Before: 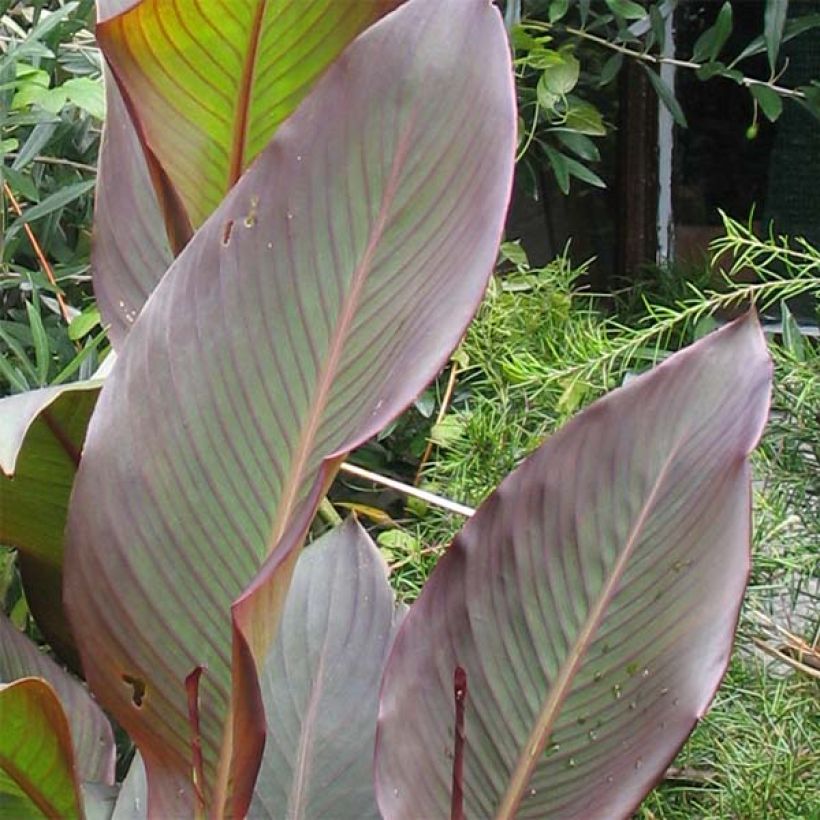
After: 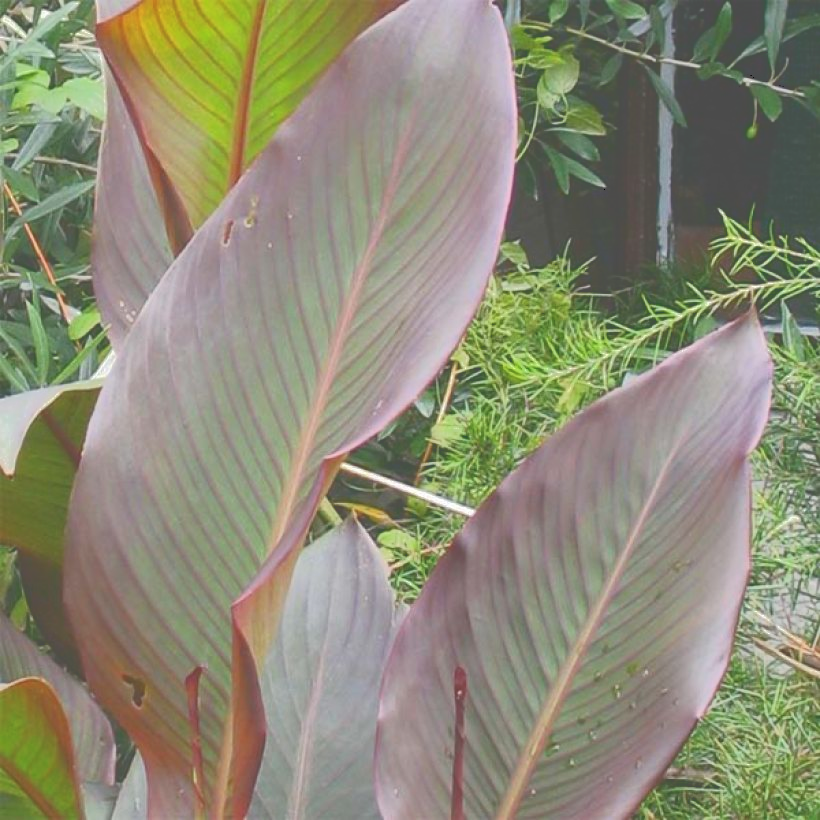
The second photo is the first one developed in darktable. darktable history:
tone curve: curves: ch0 [(0, 0) (0.003, 0.313) (0.011, 0.317) (0.025, 0.317) (0.044, 0.322) (0.069, 0.327) (0.1, 0.335) (0.136, 0.347) (0.177, 0.364) (0.224, 0.384) (0.277, 0.421) (0.335, 0.459) (0.399, 0.501) (0.468, 0.554) (0.543, 0.611) (0.623, 0.679) (0.709, 0.751) (0.801, 0.804) (0.898, 0.844) (1, 1)], color space Lab, independent channels, preserve colors none
